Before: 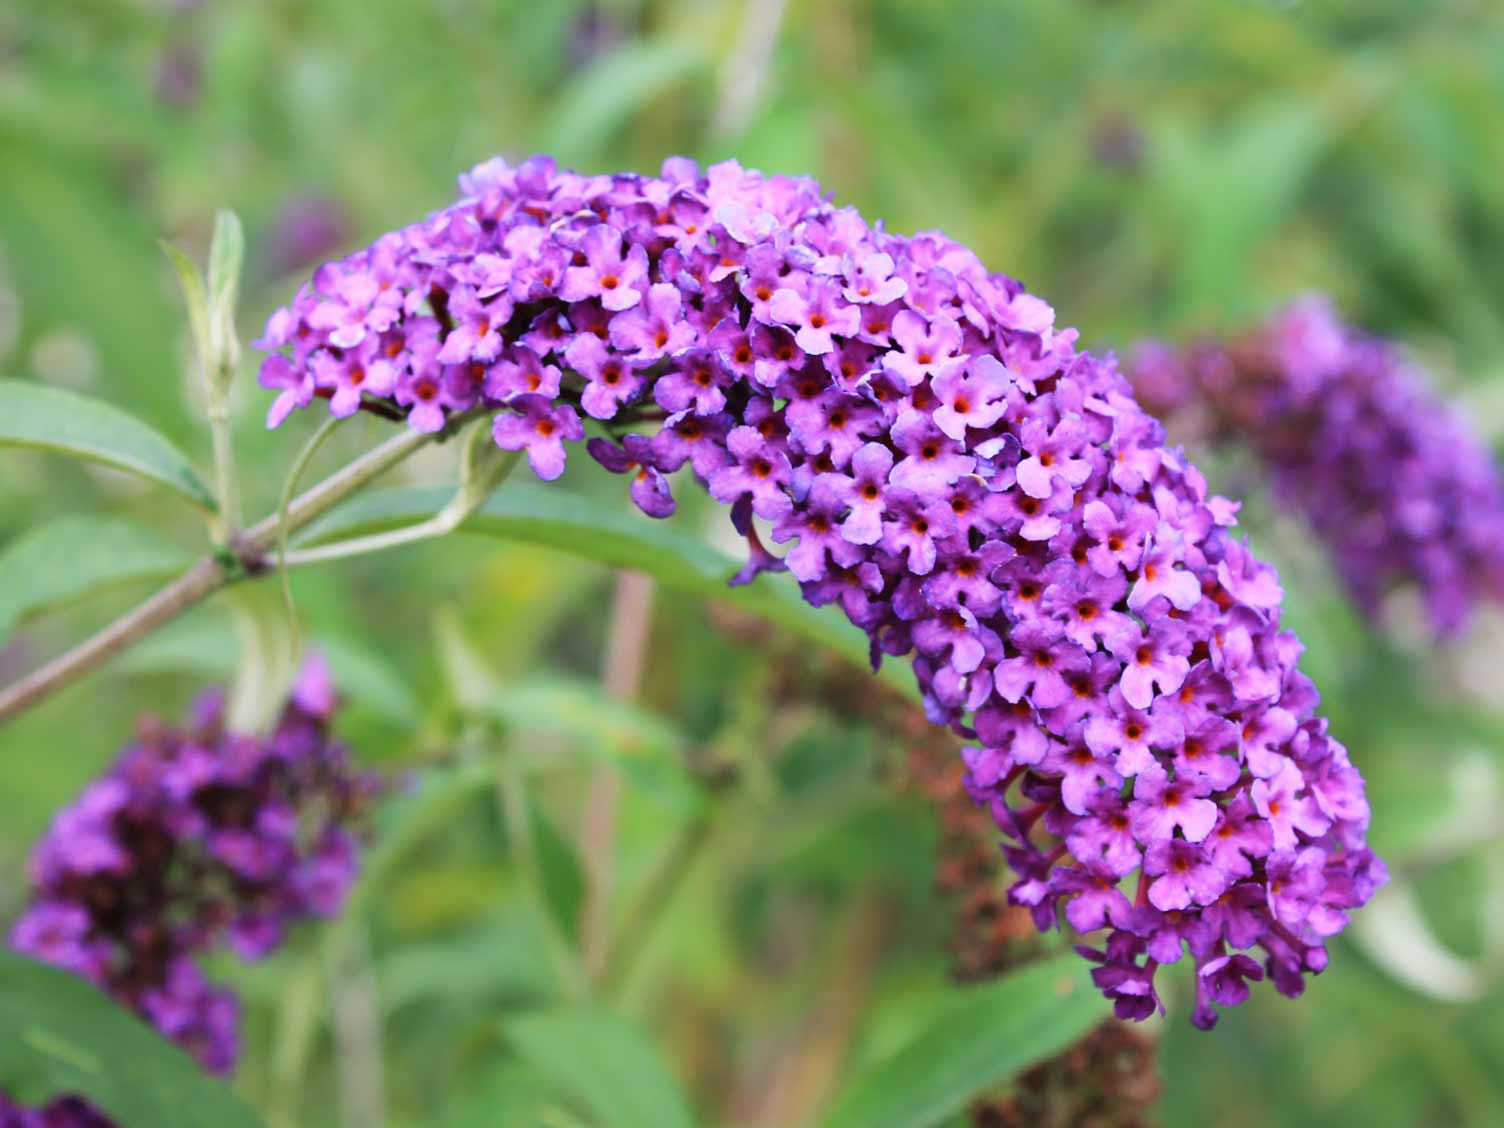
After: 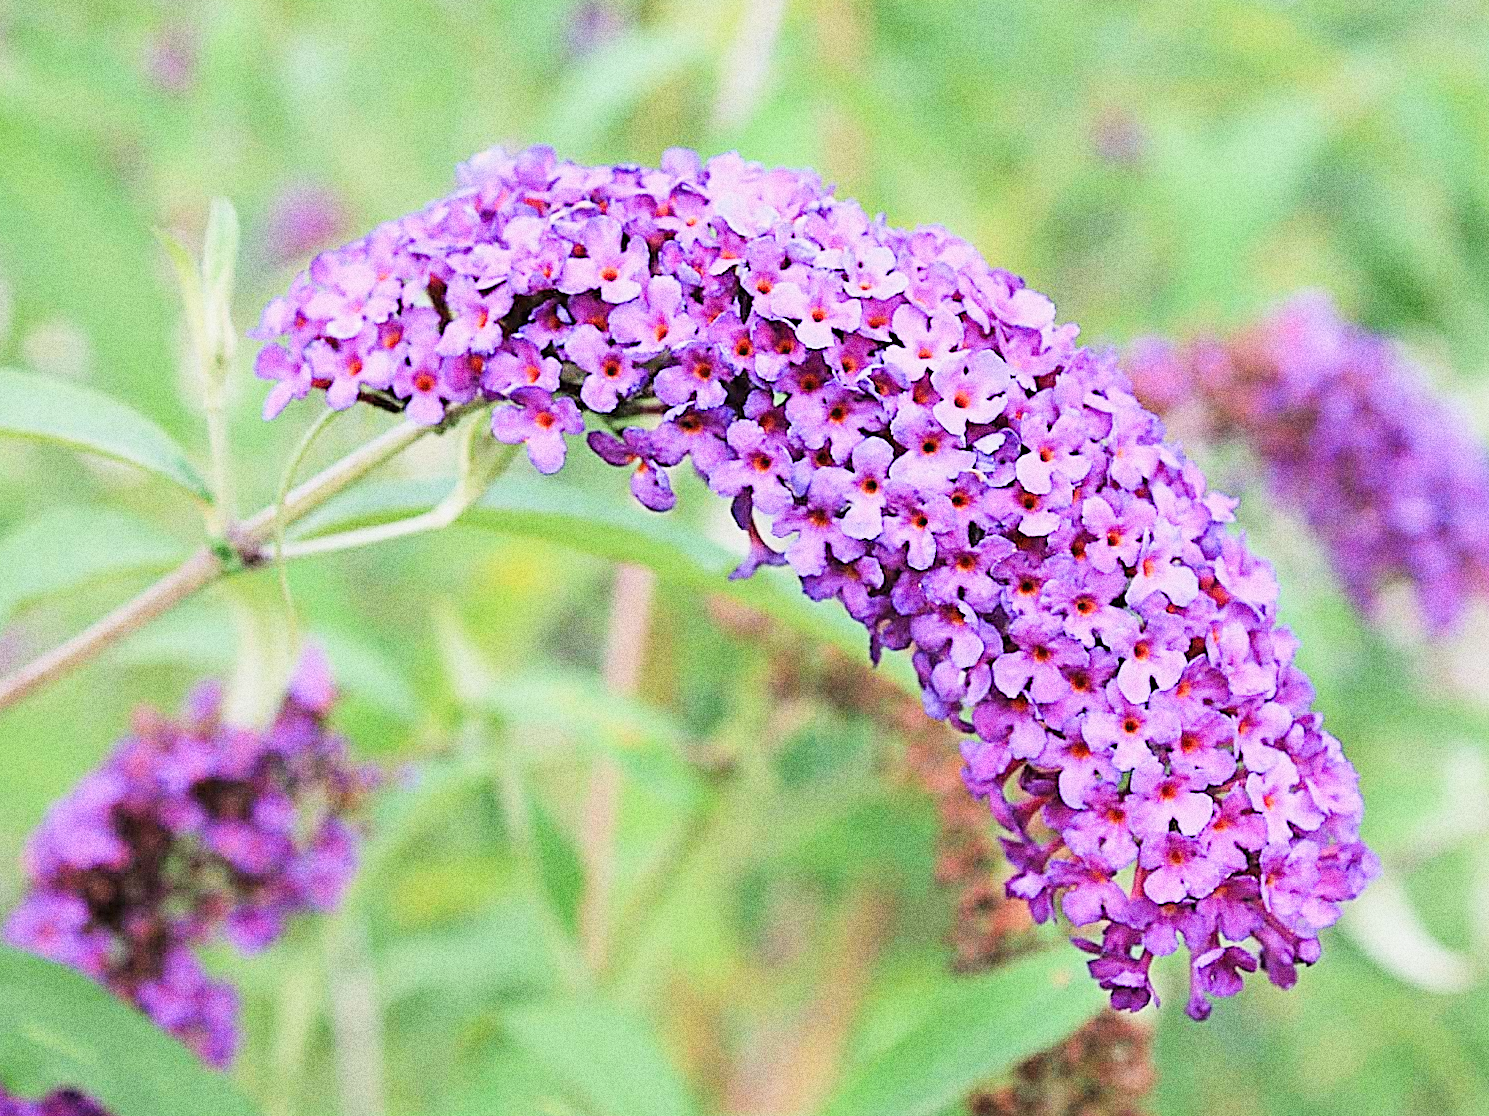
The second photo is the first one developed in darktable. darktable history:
exposure: black level correction 0, exposure 1.625 EV, compensate exposure bias true, compensate highlight preservation false
grain: coarseness 10.62 ISO, strength 55.56%
sharpen: amount 2
filmic rgb: black relative exposure -7.32 EV, white relative exposure 5.09 EV, hardness 3.2
rotate and perspective: rotation 0.174°, lens shift (vertical) 0.013, lens shift (horizontal) 0.019, shear 0.001, automatic cropping original format, crop left 0.007, crop right 0.991, crop top 0.016, crop bottom 0.997
